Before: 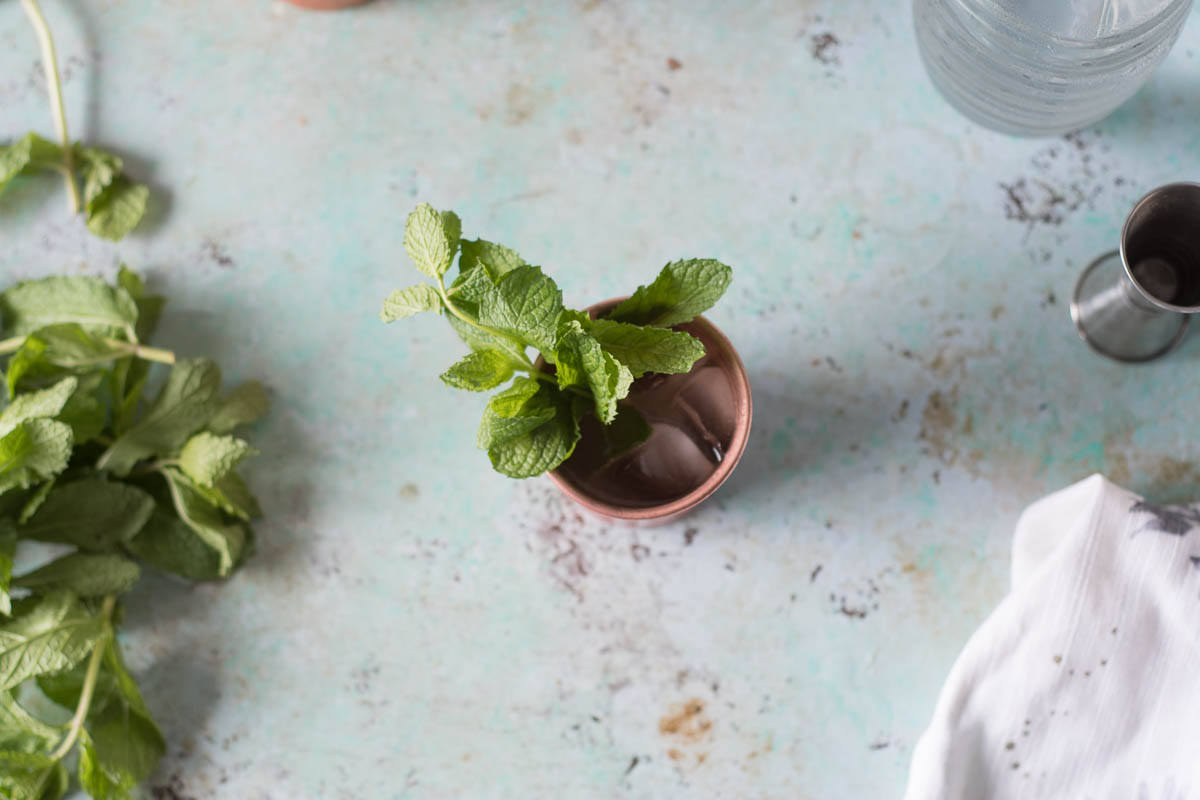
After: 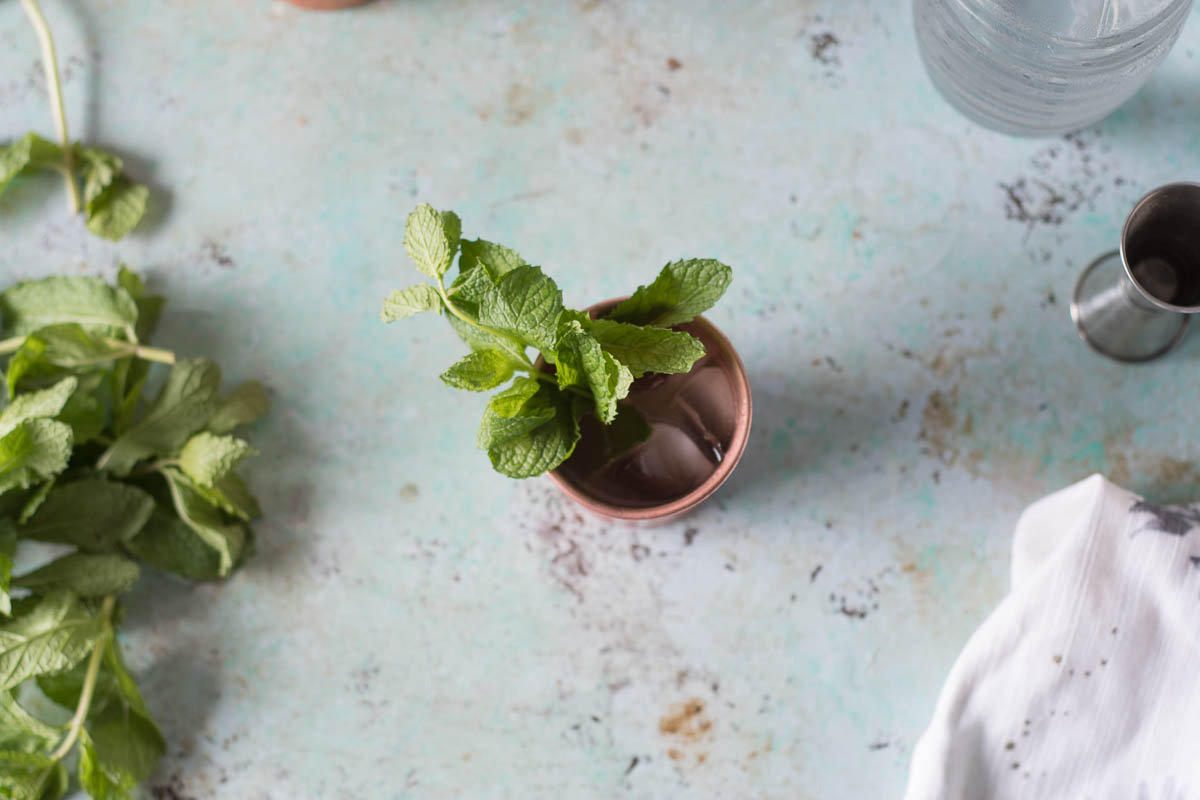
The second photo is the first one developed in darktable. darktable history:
shadows and highlights: shadows 75.64, highlights -23.68, soften with gaussian
